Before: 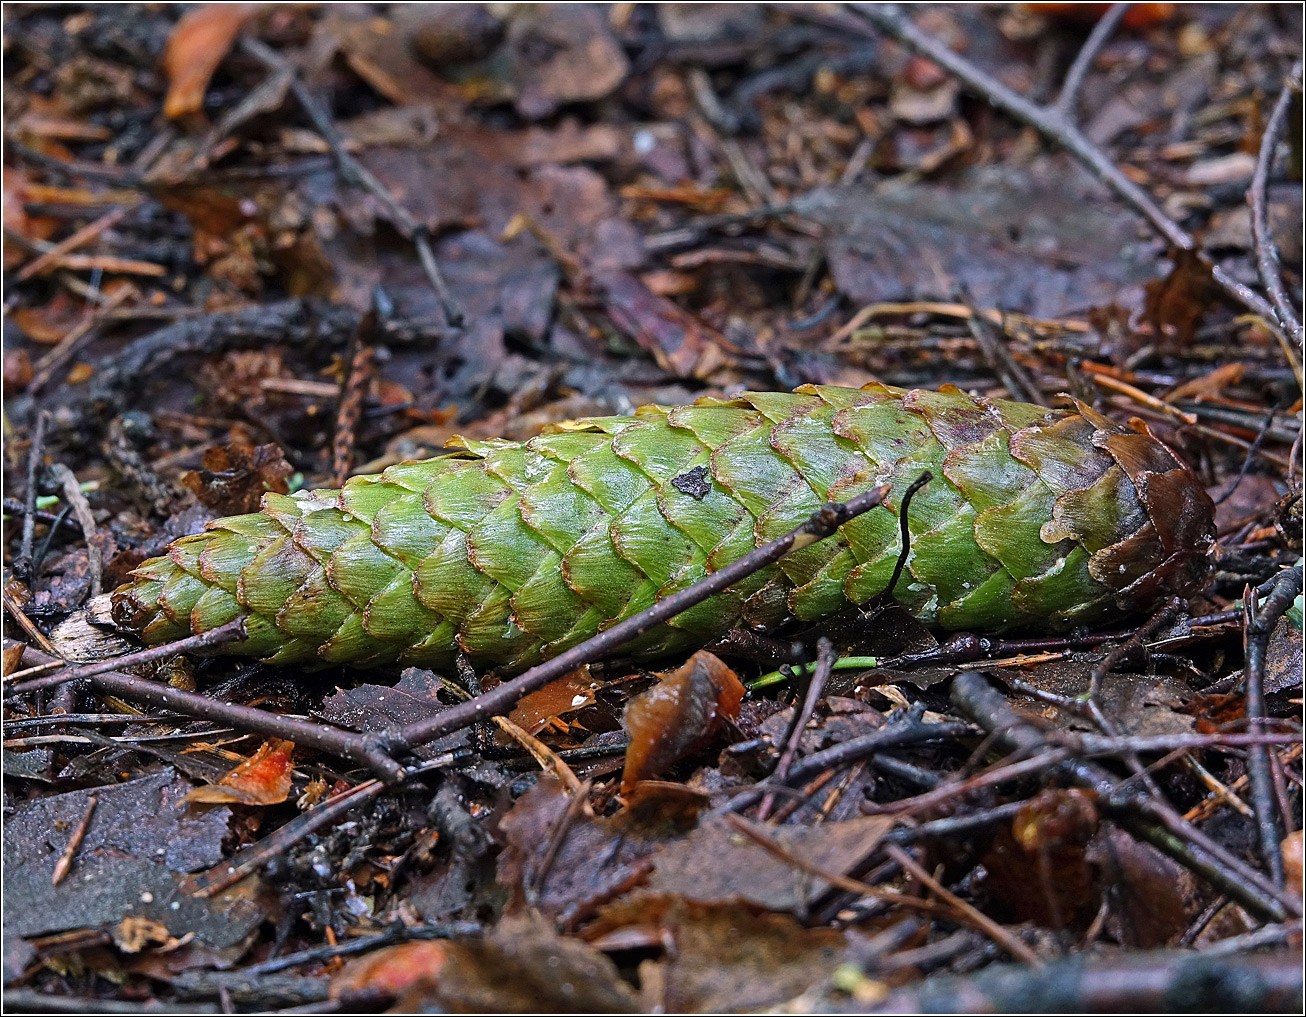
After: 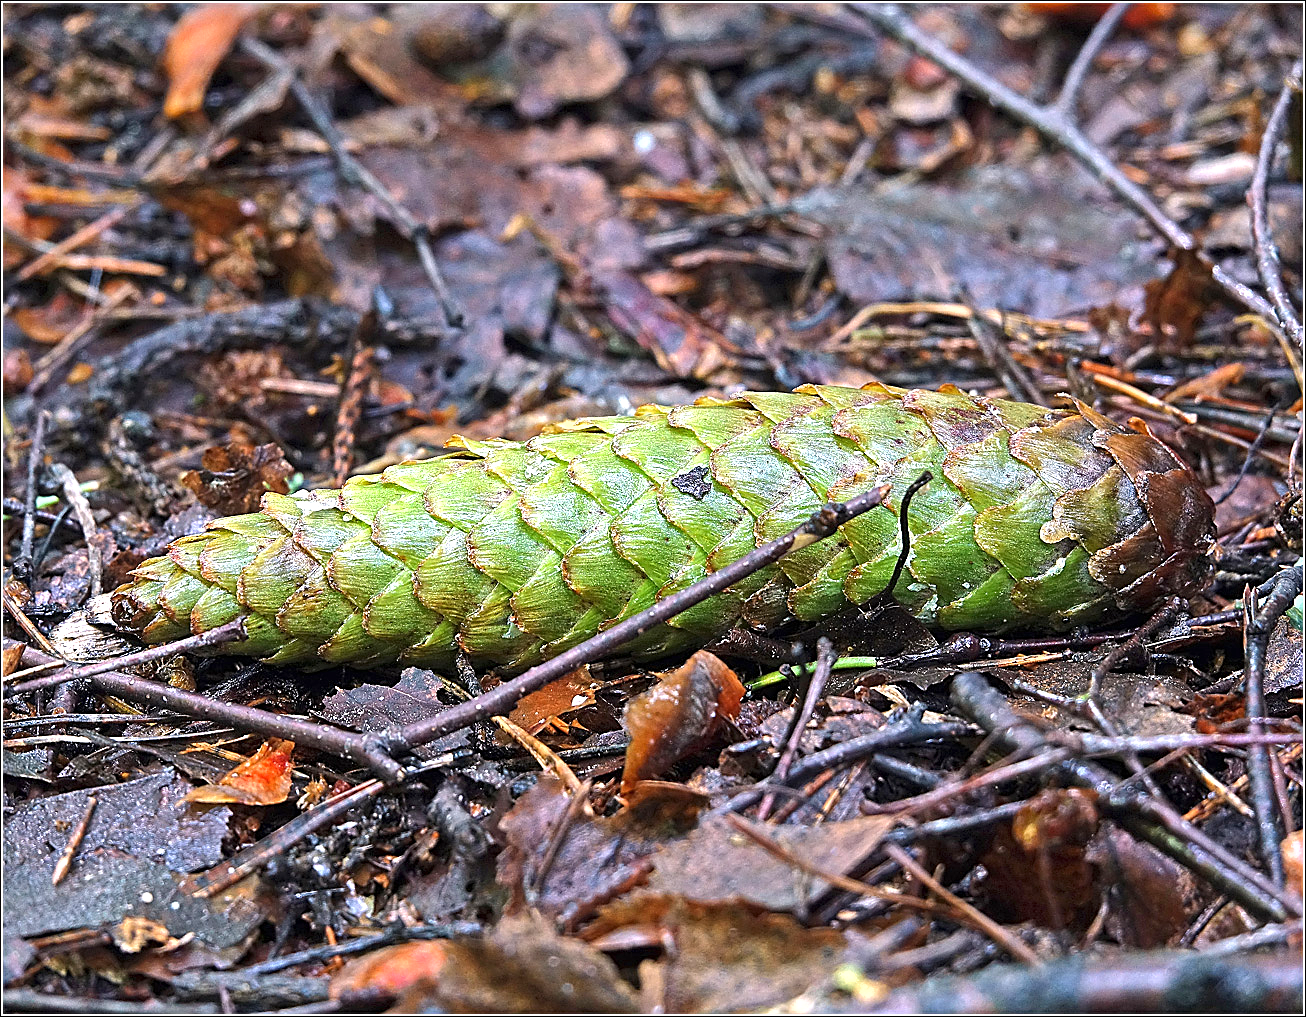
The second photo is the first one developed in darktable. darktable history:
shadows and highlights: shadows 10.51, white point adjustment 1.05, highlights -39.17
sharpen: on, module defaults
exposure: black level correction 0, exposure 1 EV, compensate exposure bias true, compensate highlight preservation false
